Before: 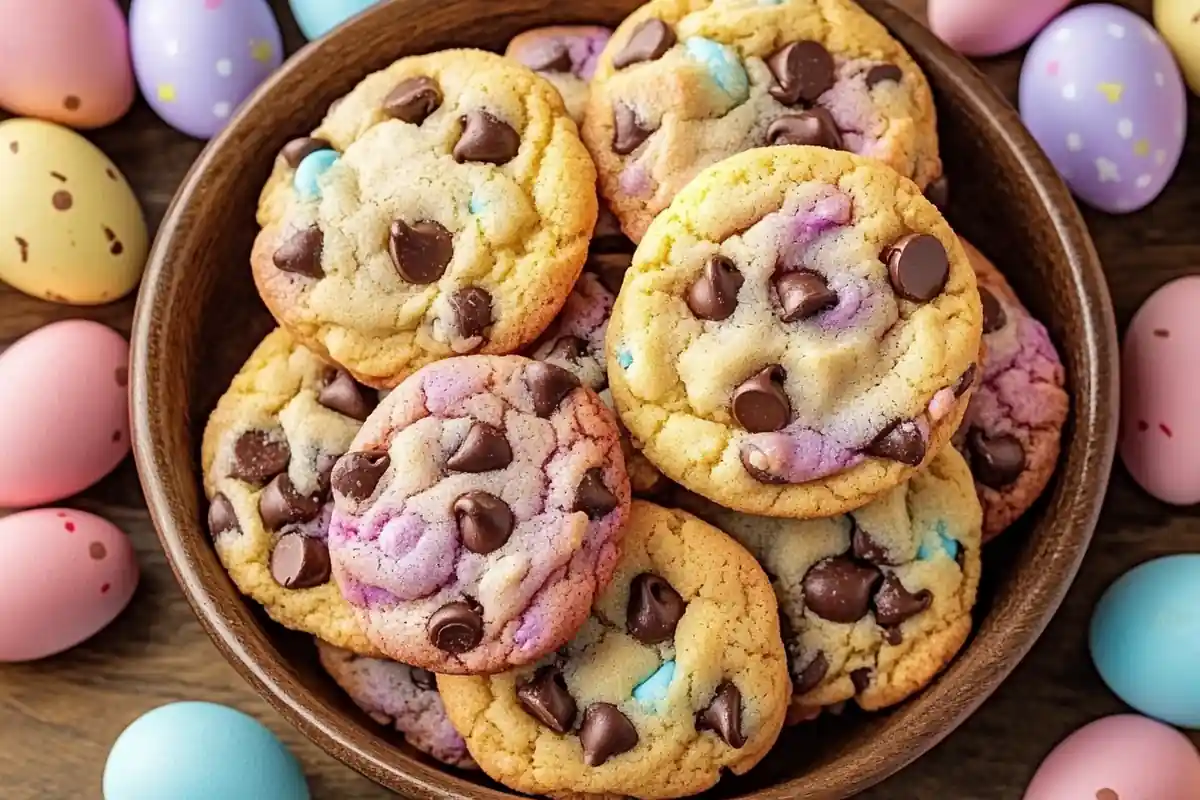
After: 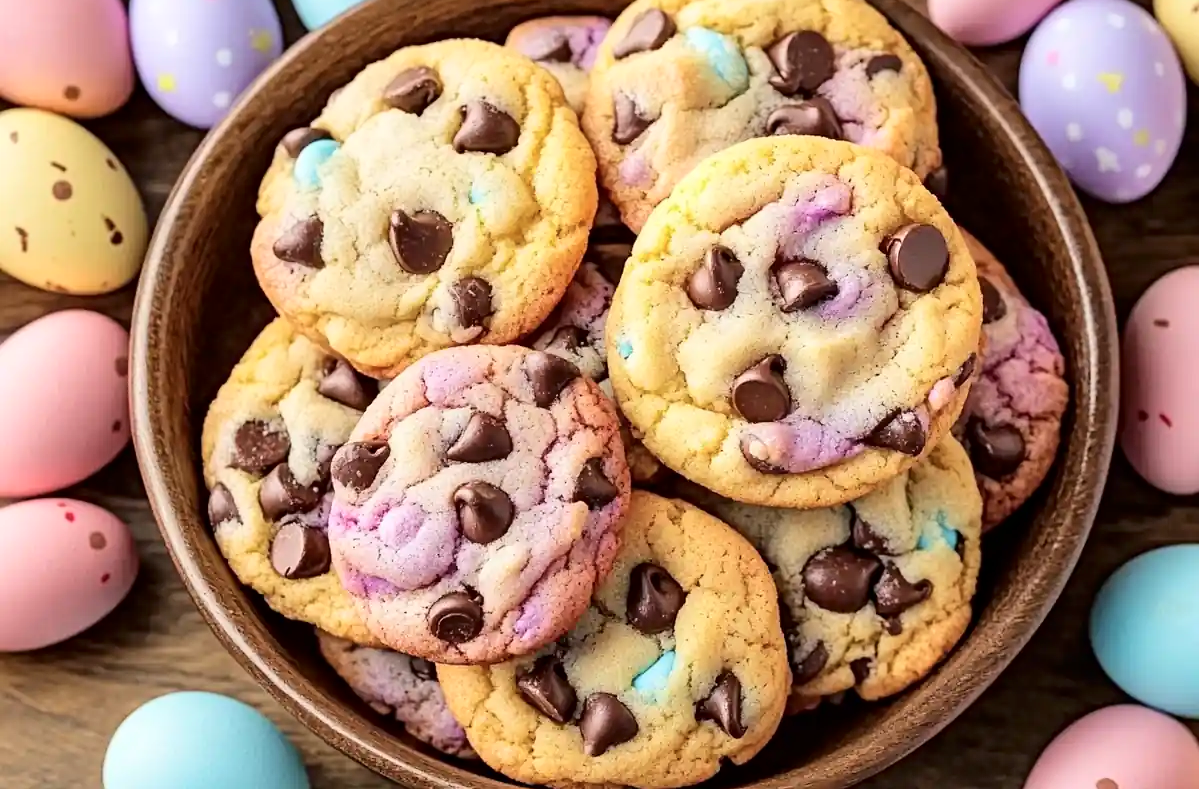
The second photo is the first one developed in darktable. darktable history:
tone curve: curves: ch0 [(0, 0) (0.004, 0.001) (0.133, 0.112) (0.325, 0.362) (0.832, 0.893) (1, 1)], color space Lab, independent channels, preserve colors none
crop: top 1.263%, right 0.072%
